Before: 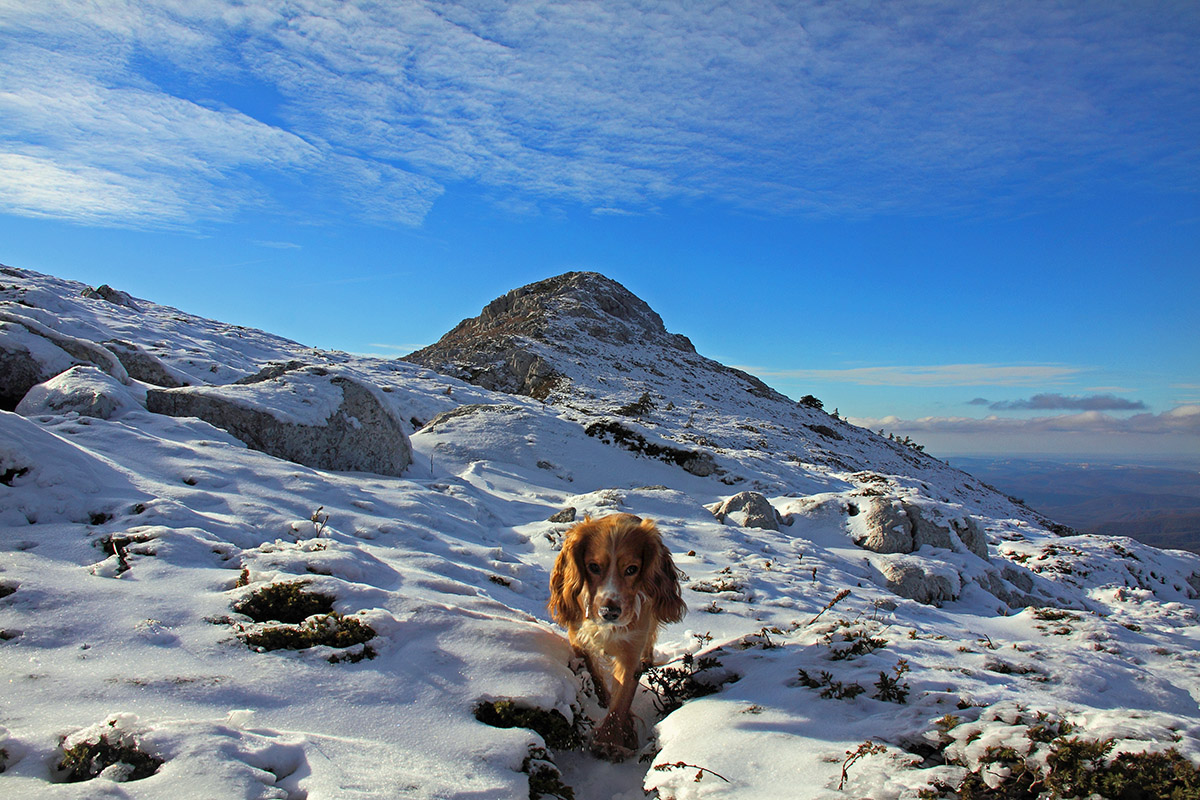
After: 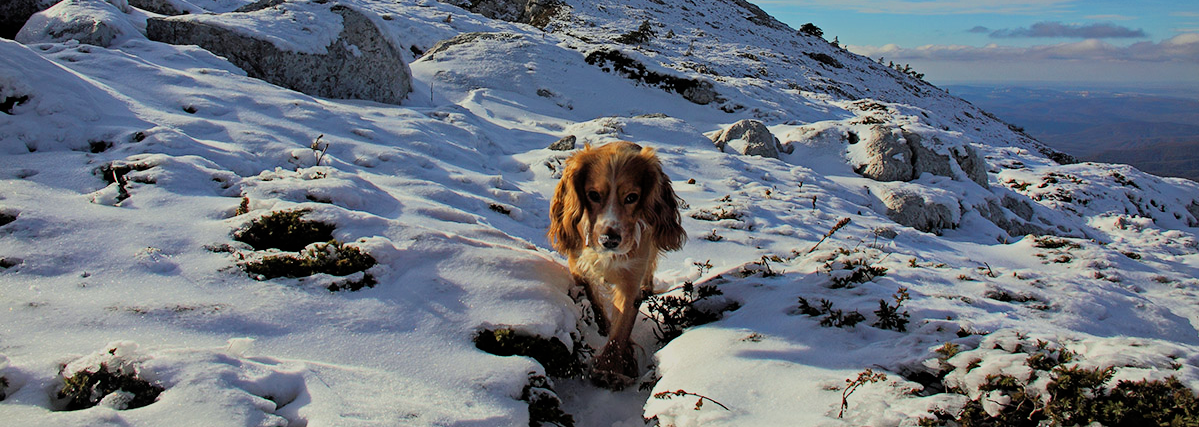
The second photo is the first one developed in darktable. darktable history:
crop and rotate: top 46.546%, right 0.026%
filmic rgb: black relative exposure -7.65 EV, white relative exposure 4.56 EV, hardness 3.61, color science v6 (2022)
